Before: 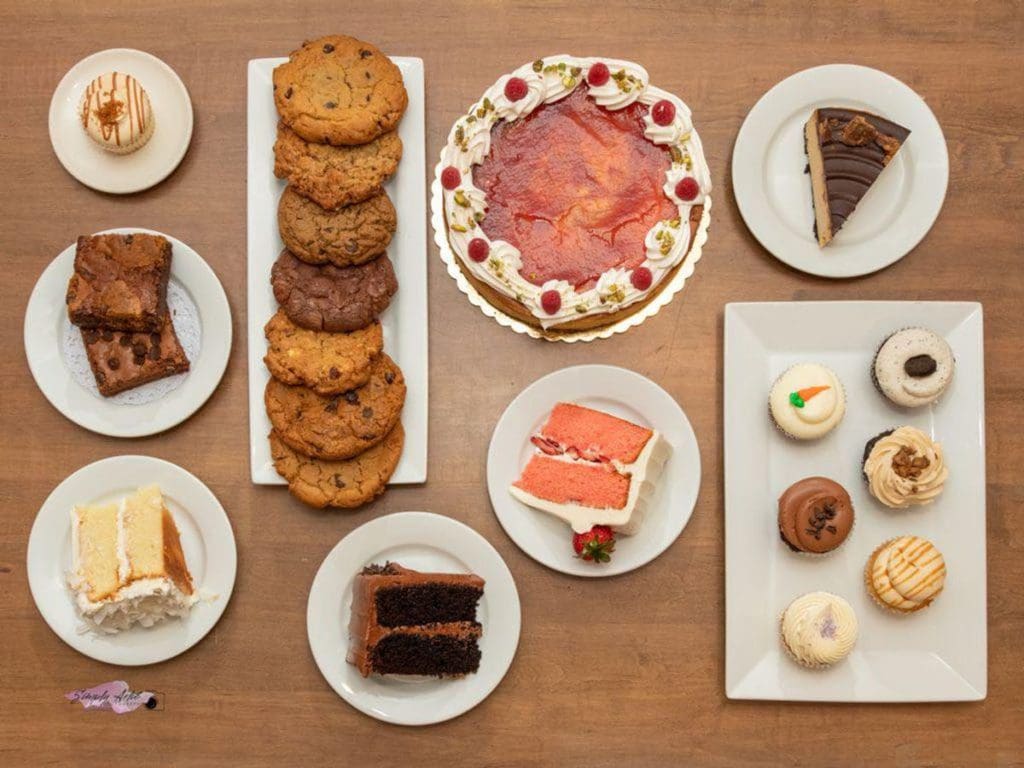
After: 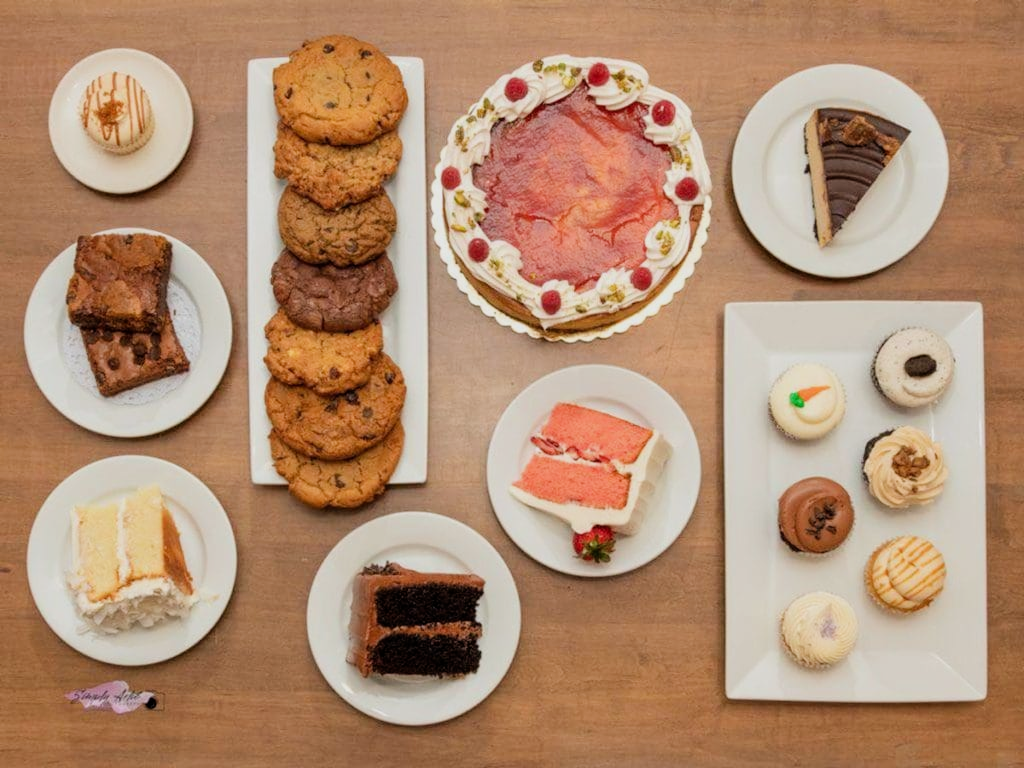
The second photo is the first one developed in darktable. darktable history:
levels: levels [0, 0.476, 0.951]
filmic rgb: black relative exposure -7.96 EV, white relative exposure 4.06 EV, threshold 5.99 EV, hardness 4.16, enable highlight reconstruction true
